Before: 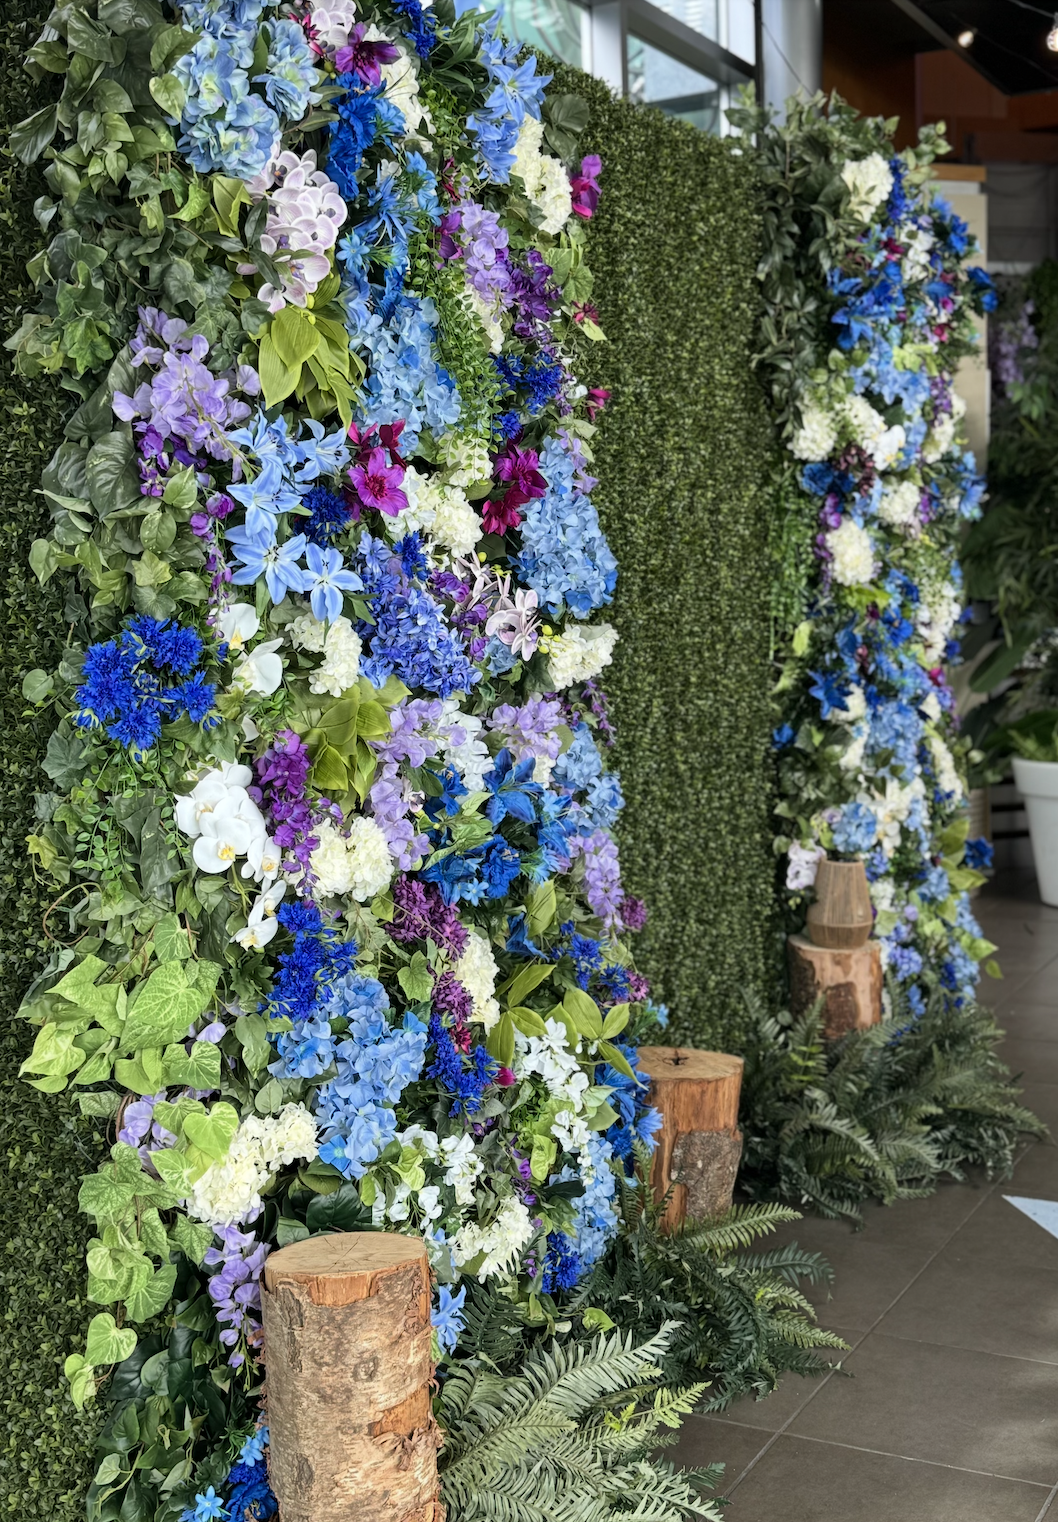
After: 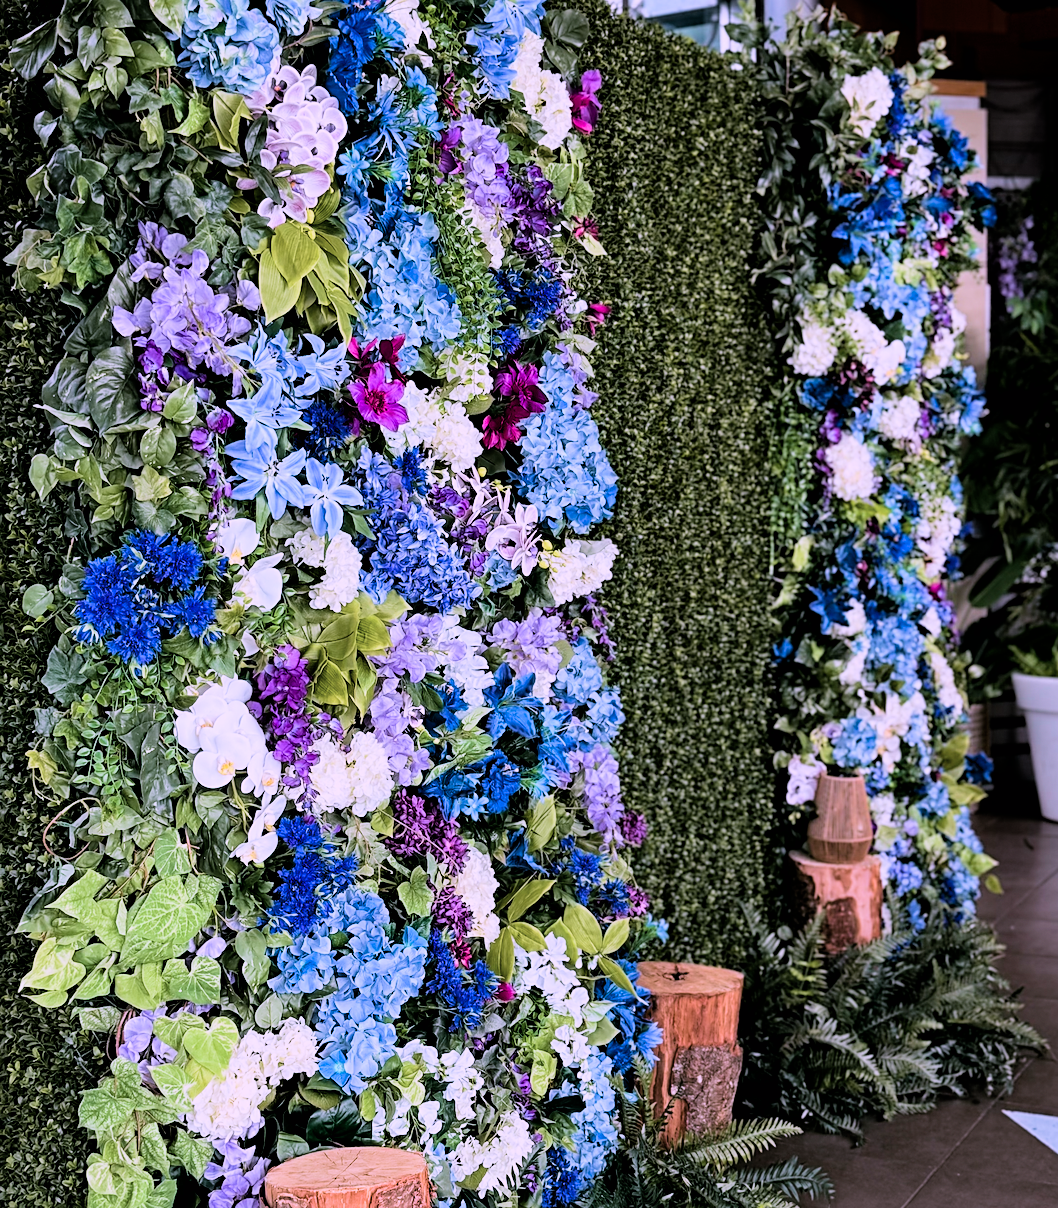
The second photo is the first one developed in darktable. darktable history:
filmic rgb: black relative exposure -5.05 EV, white relative exposure 3.98 EV, hardness 2.9, contrast 1.297, highlights saturation mix -30.22%
tone equalizer: on, module defaults
velvia: on, module defaults
crop and rotate: top 5.669%, bottom 14.909%
color correction: highlights a* 15.22, highlights b* -24.94
sharpen: radius 1.914, amount 0.396, threshold 1.173
exposure: black level correction 0.005, exposure 0.273 EV, compensate exposure bias true, compensate highlight preservation false
haze removal: adaptive false
